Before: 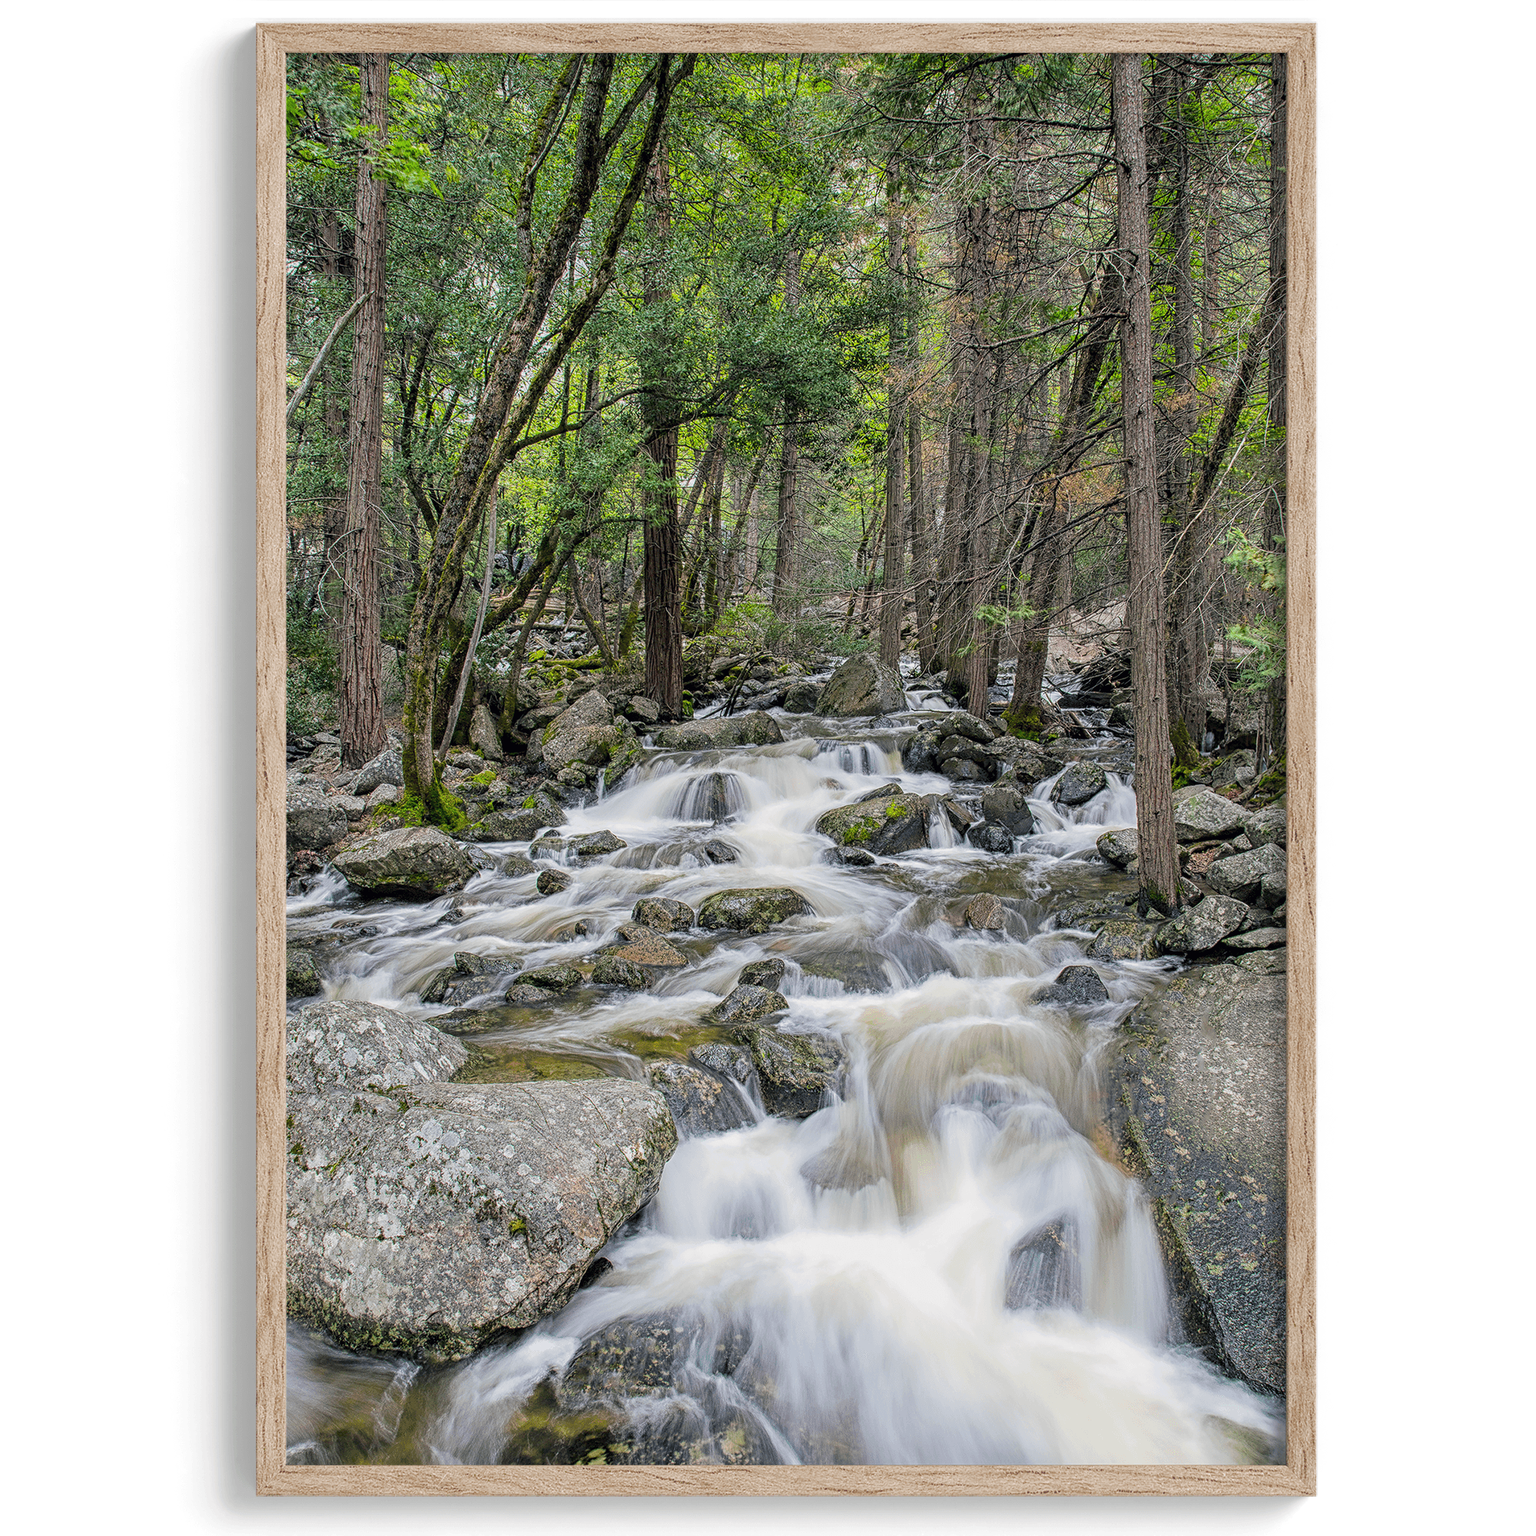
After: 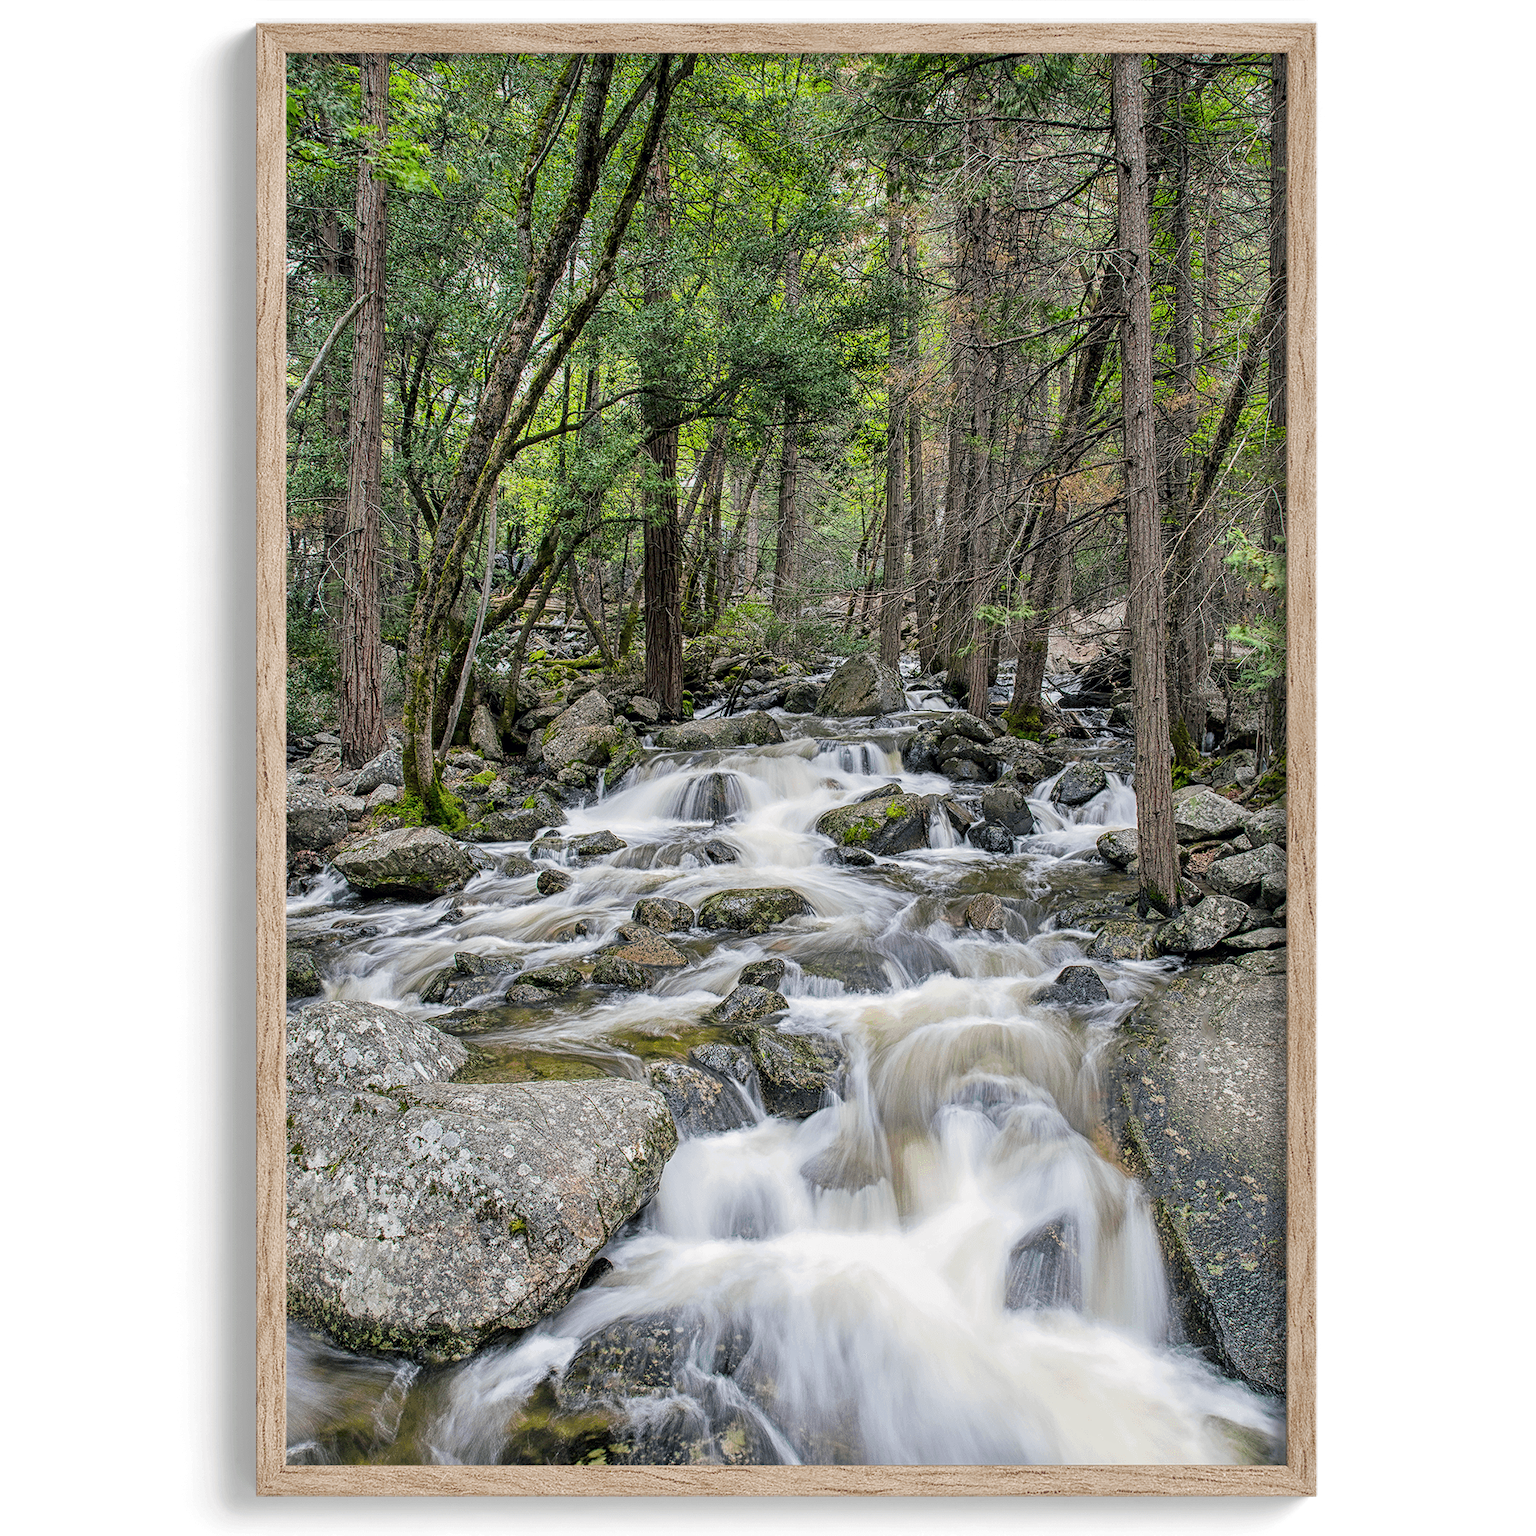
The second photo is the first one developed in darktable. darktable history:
local contrast: mode bilateral grid, contrast 20, coarseness 50, detail 130%, midtone range 0.2
rotate and perspective: automatic cropping off
